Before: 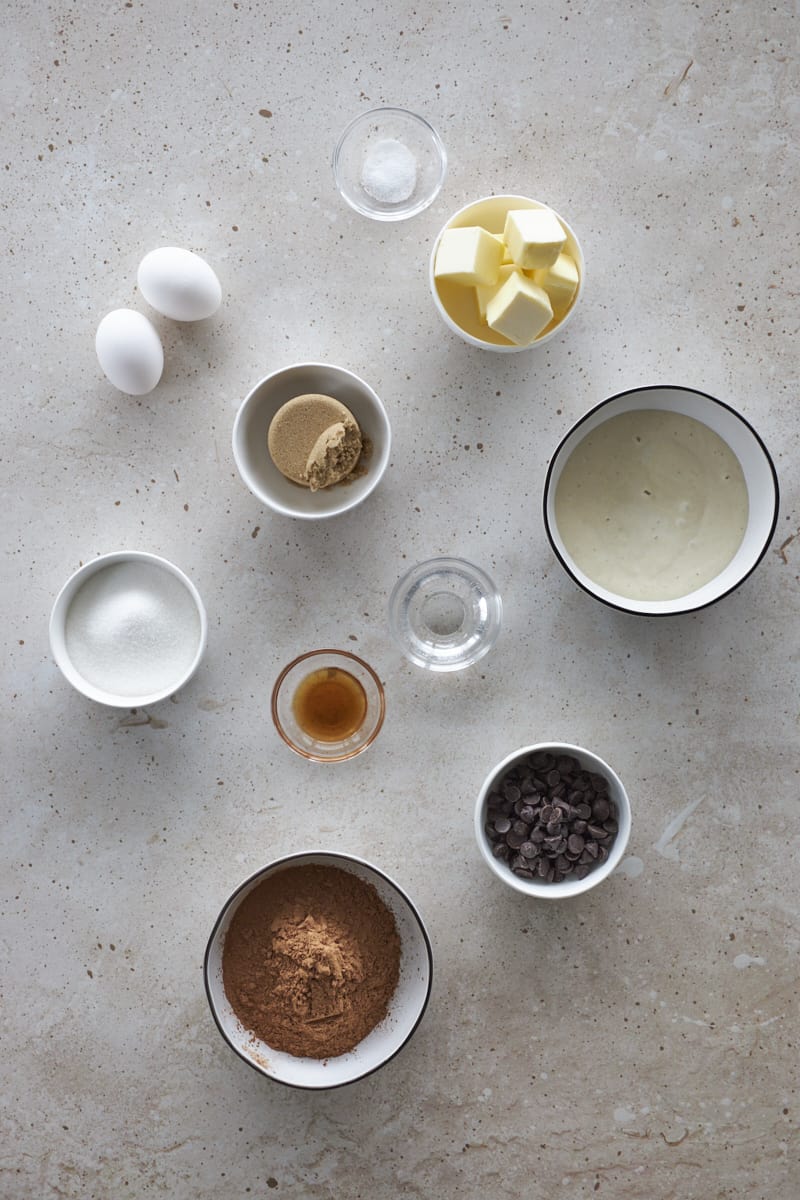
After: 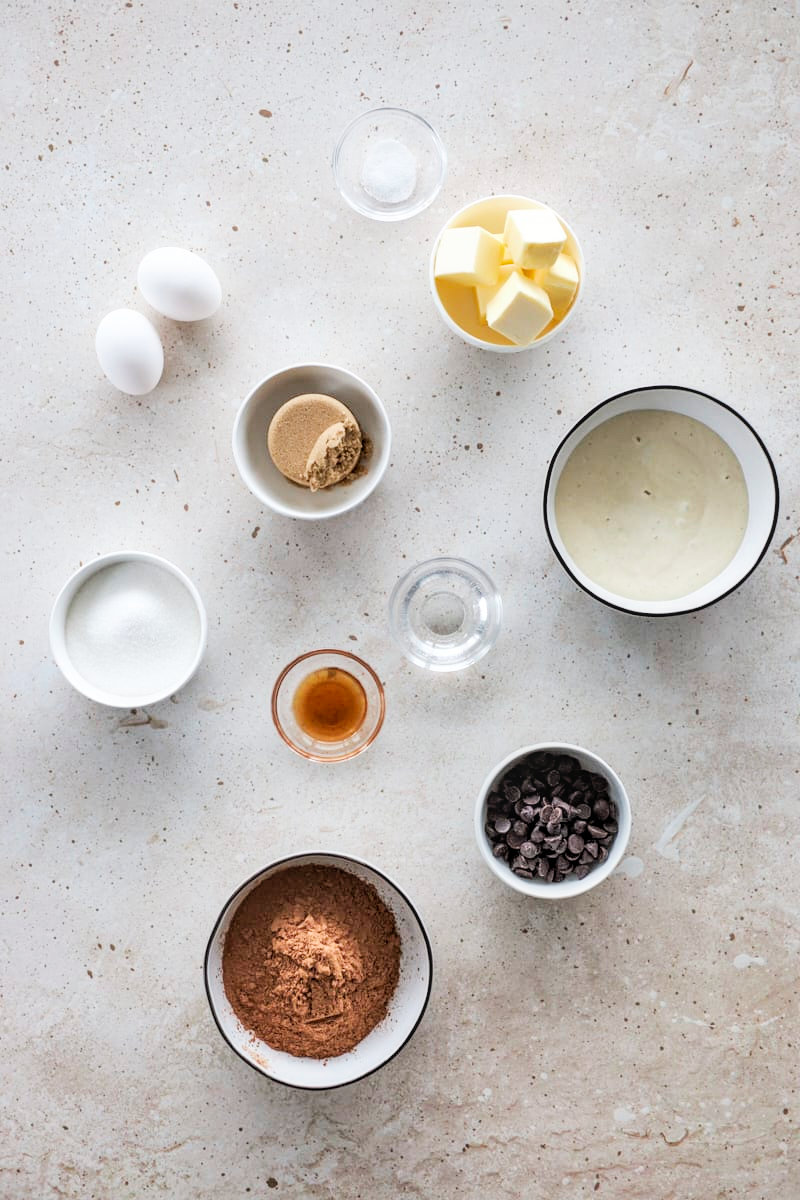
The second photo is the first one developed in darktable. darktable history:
filmic rgb: black relative exposure -5.01 EV, white relative exposure 3.98 EV, threshold 5.95 EV, hardness 2.9, contrast 1.186, enable highlight reconstruction true
local contrast: on, module defaults
exposure: black level correction 0, exposure 0.897 EV, compensate highlight preservation false
